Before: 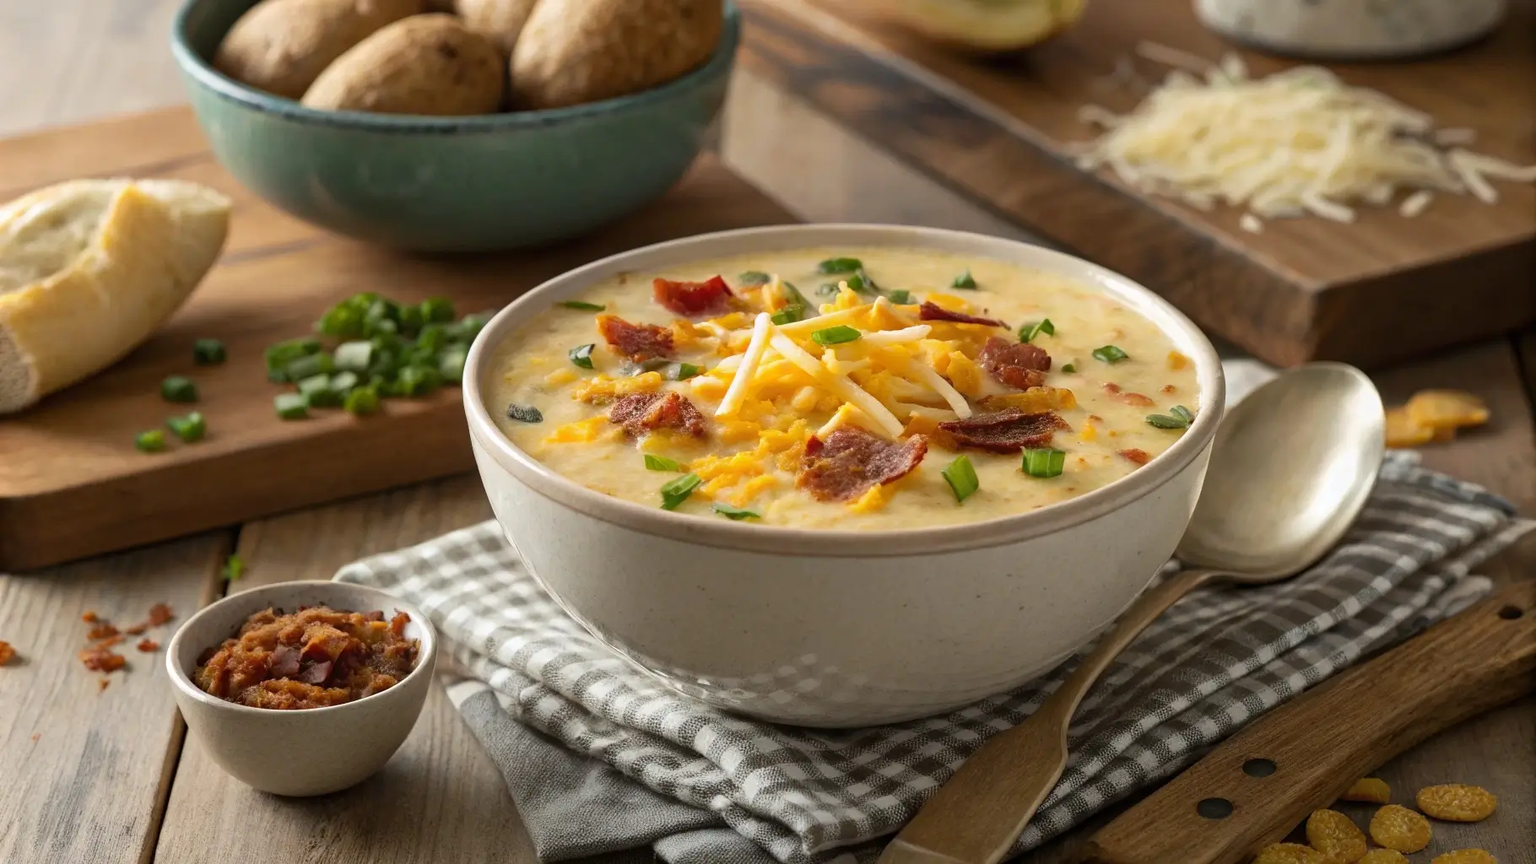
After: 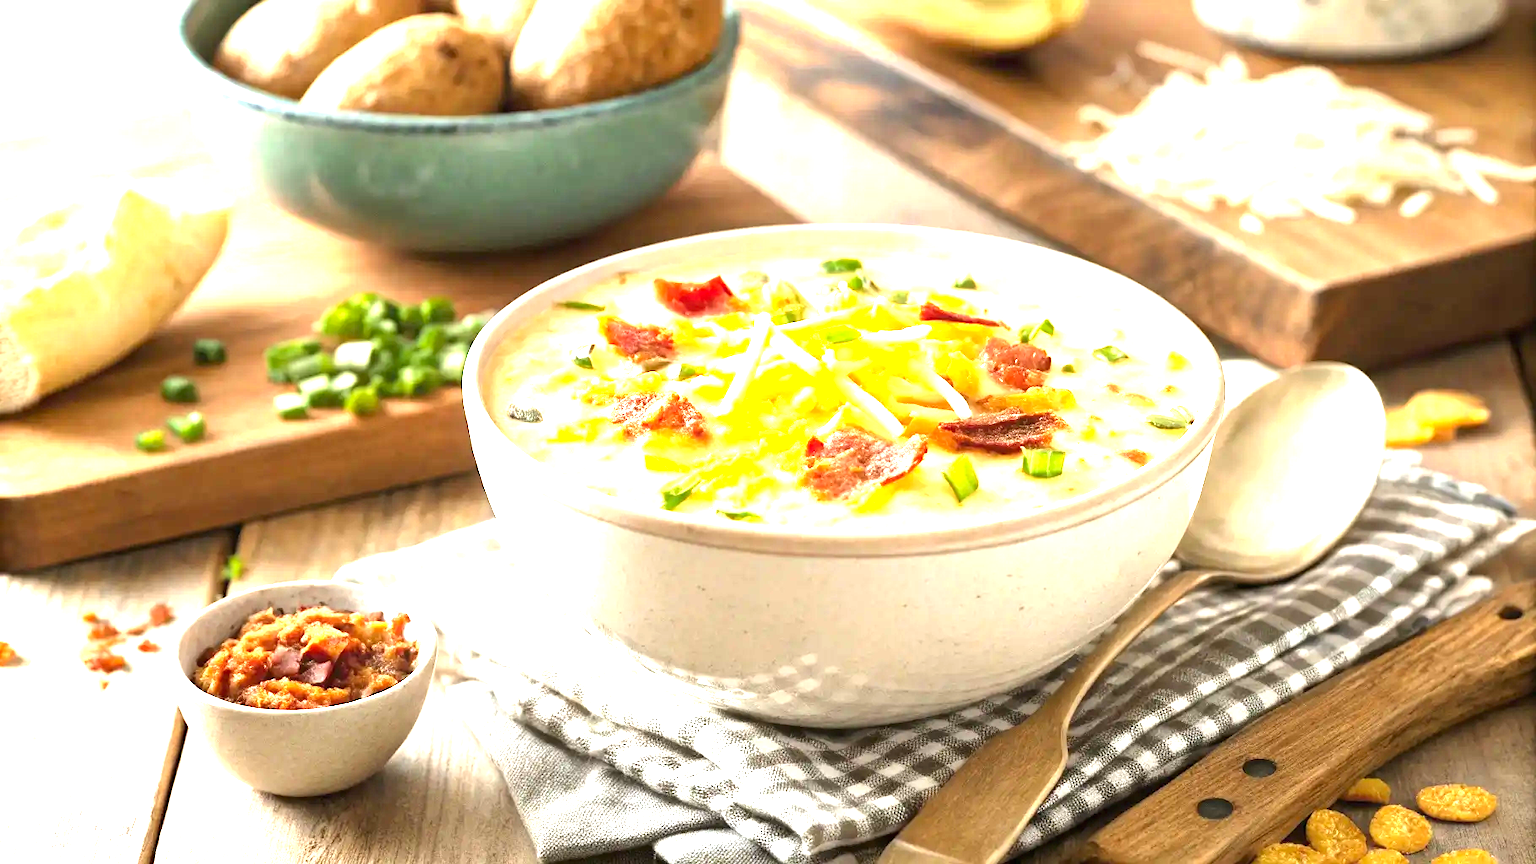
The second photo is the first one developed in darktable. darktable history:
levels: levels [0, 0.374, 0.749]
exposure: black level correction 0, exposure 1.449 EV, compensate highlight preservation false
